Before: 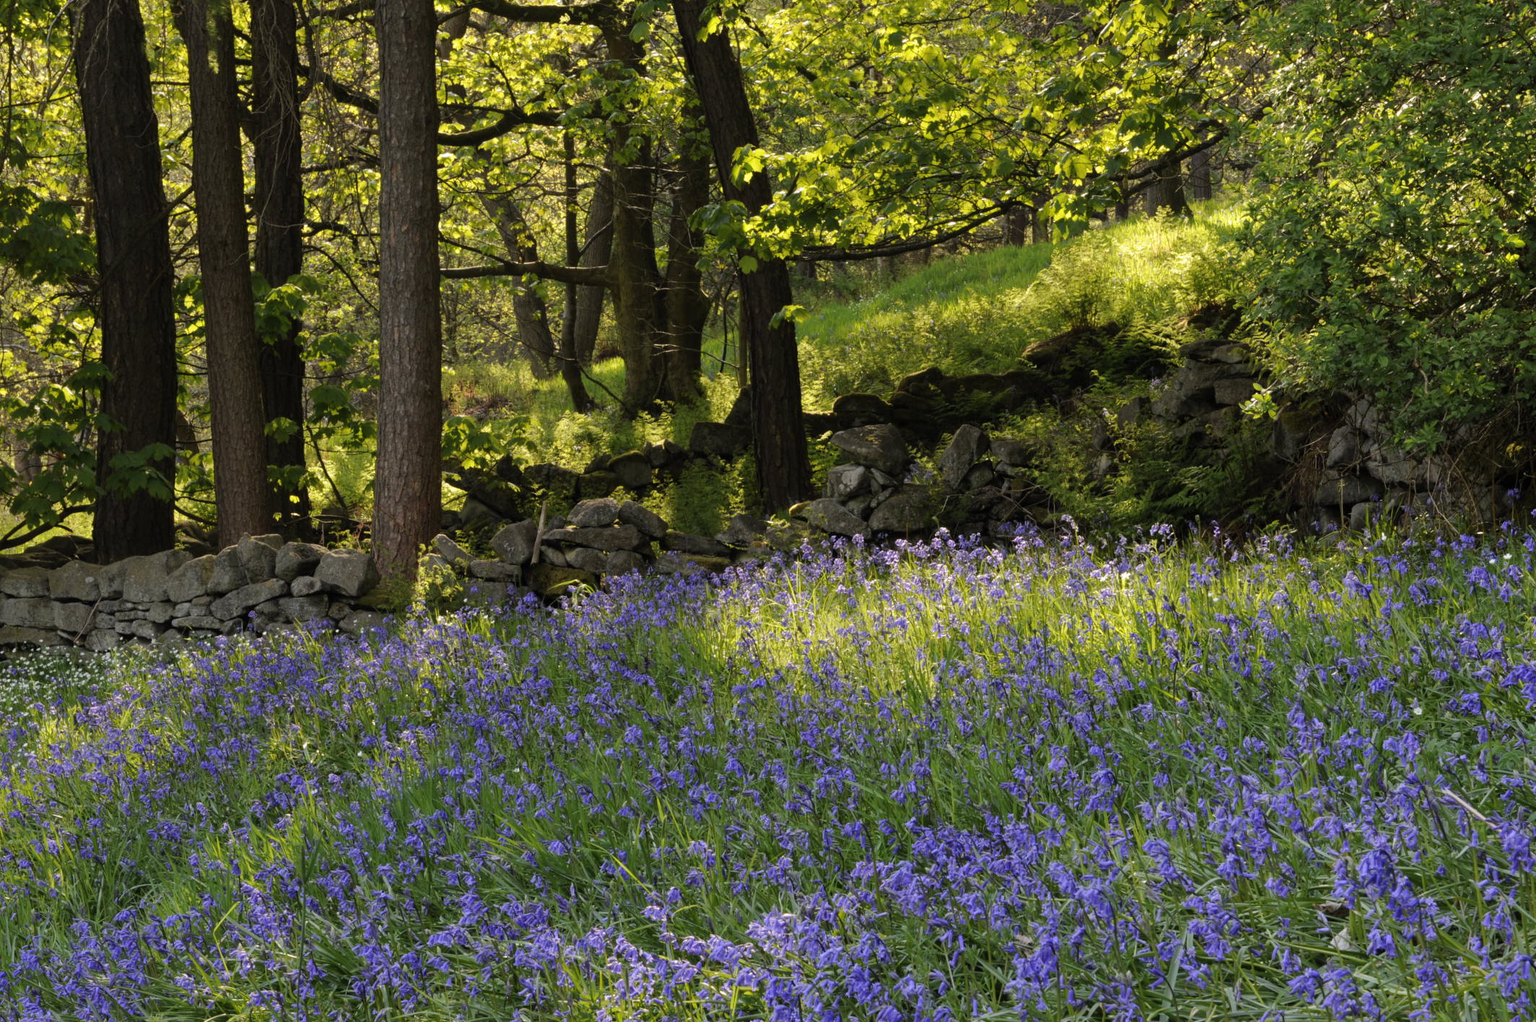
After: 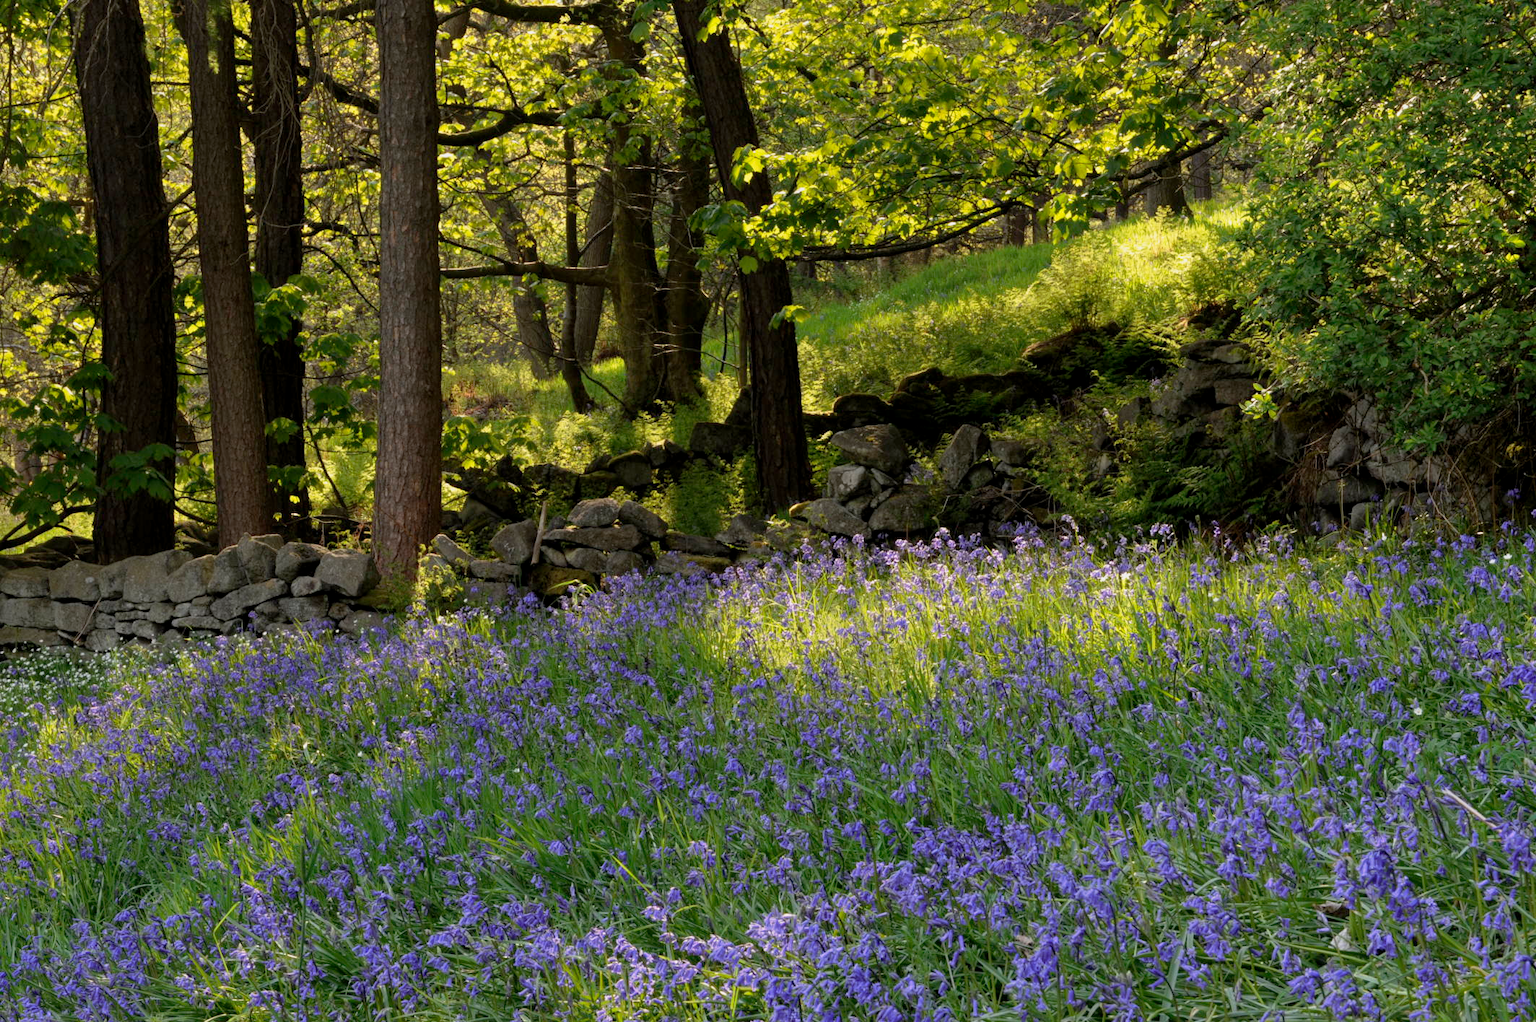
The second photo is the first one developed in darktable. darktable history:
tone curve: curves: ch0 [(0.013, 0) (0.061, 0.059) (0.239, 0.256) (0.502, 0.501) (0.683, 0.676) (0.761, 0.773) (0.858, 0.858) (0.987, 0.945)]; ch1 [(0, 0) (0.172, 0.123) (0.304, 0.267) (0.414, 0.395) (0.472, 0.473) (0.502, 0.502) (0.521, 0.528) (0.583, 0.595) (0.654, 0.673) (0.728, 0.761) (1, 1)]; ch2 [(0, 0) (0.411, 0.424) (0.485, 0.476) (0.502, 0.501) (0.553, 0.557) (0.57, 0.576) (1, 1)], preserve colors none
